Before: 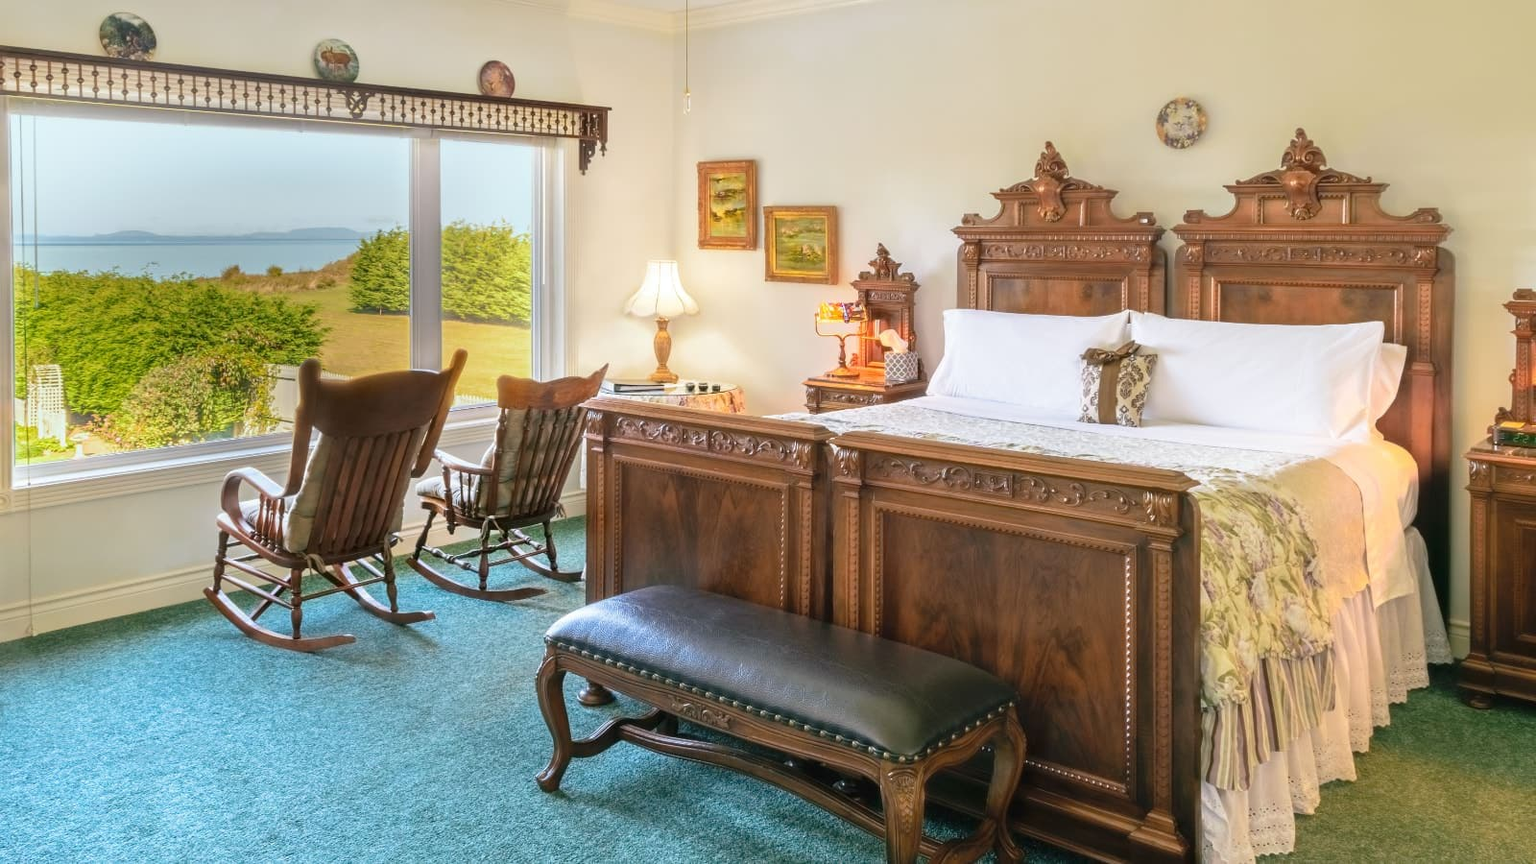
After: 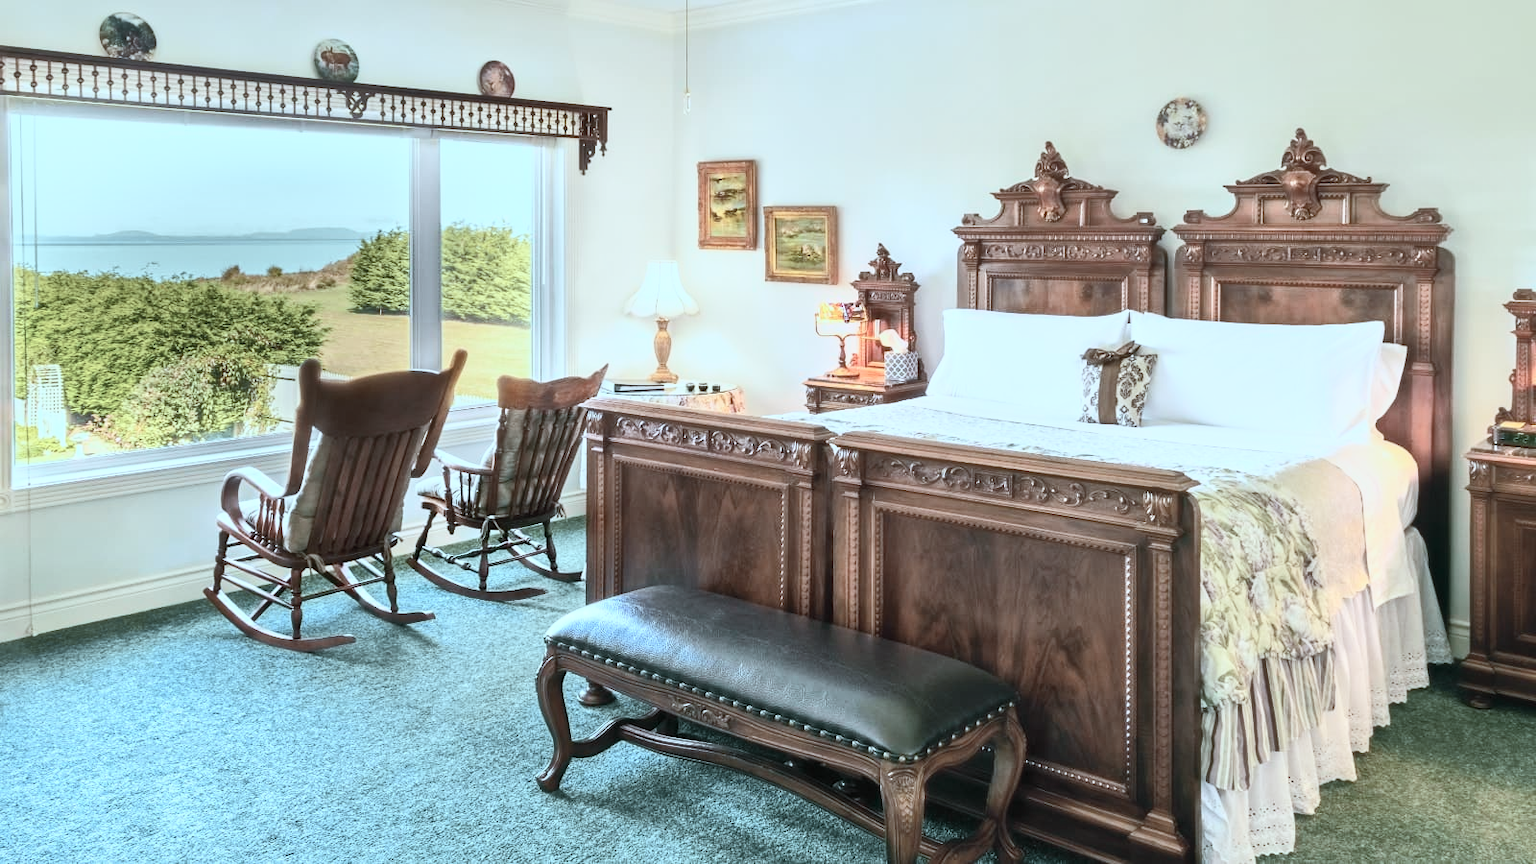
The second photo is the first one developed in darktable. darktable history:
local contrast: mode bilateral grid, contrast 20, coarseness 50, detail 132%, midtone range 0.2
color balance: output saturation 98.5%
shadows and highlights: shadows 37.27, highlights -28.18, soften with gaussian
color correction: highlights a* -12.64, highlights b* -18.1, saturation 0.7
tone curve: curves: ch0 [(0, 0.026) (0.172, 0.194) (0.398, 0.437) (0.469, 0.544) (0.612, 0.741) (0.845, 0.926) (1, 0.968)]; ch1 [(0, 0) (0.437, 0.453) (0.472, 0.467) (0.502, 0.502) (0.531, 0.537) (0.574, 0.583) (0.617, 0.64) (0.699, 0.749) (0.859, 0.919) (1, 1)]; ch2 [(0, 0) (0.33, 0.301) (0.421, 0.443) (0.476, 0.502) (0.511, 0.504) (0.553, 0.55) (0.595, 0.586) (0.664, 0.664) (1, 1)], color space Lab, independent channels, preserve colors none
